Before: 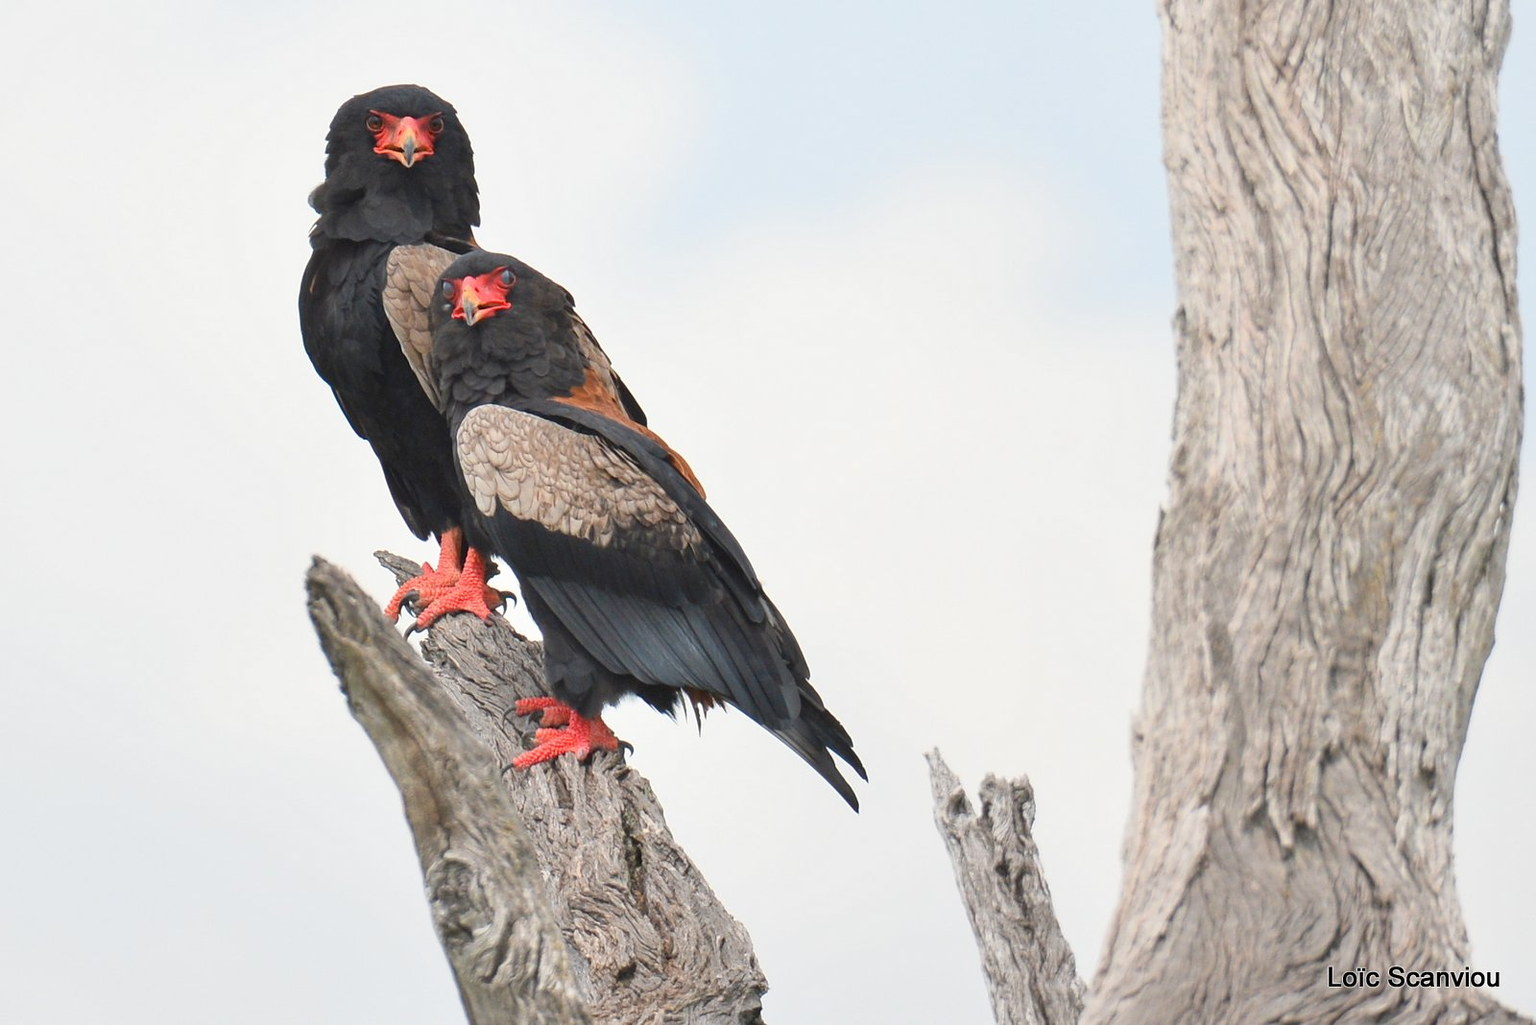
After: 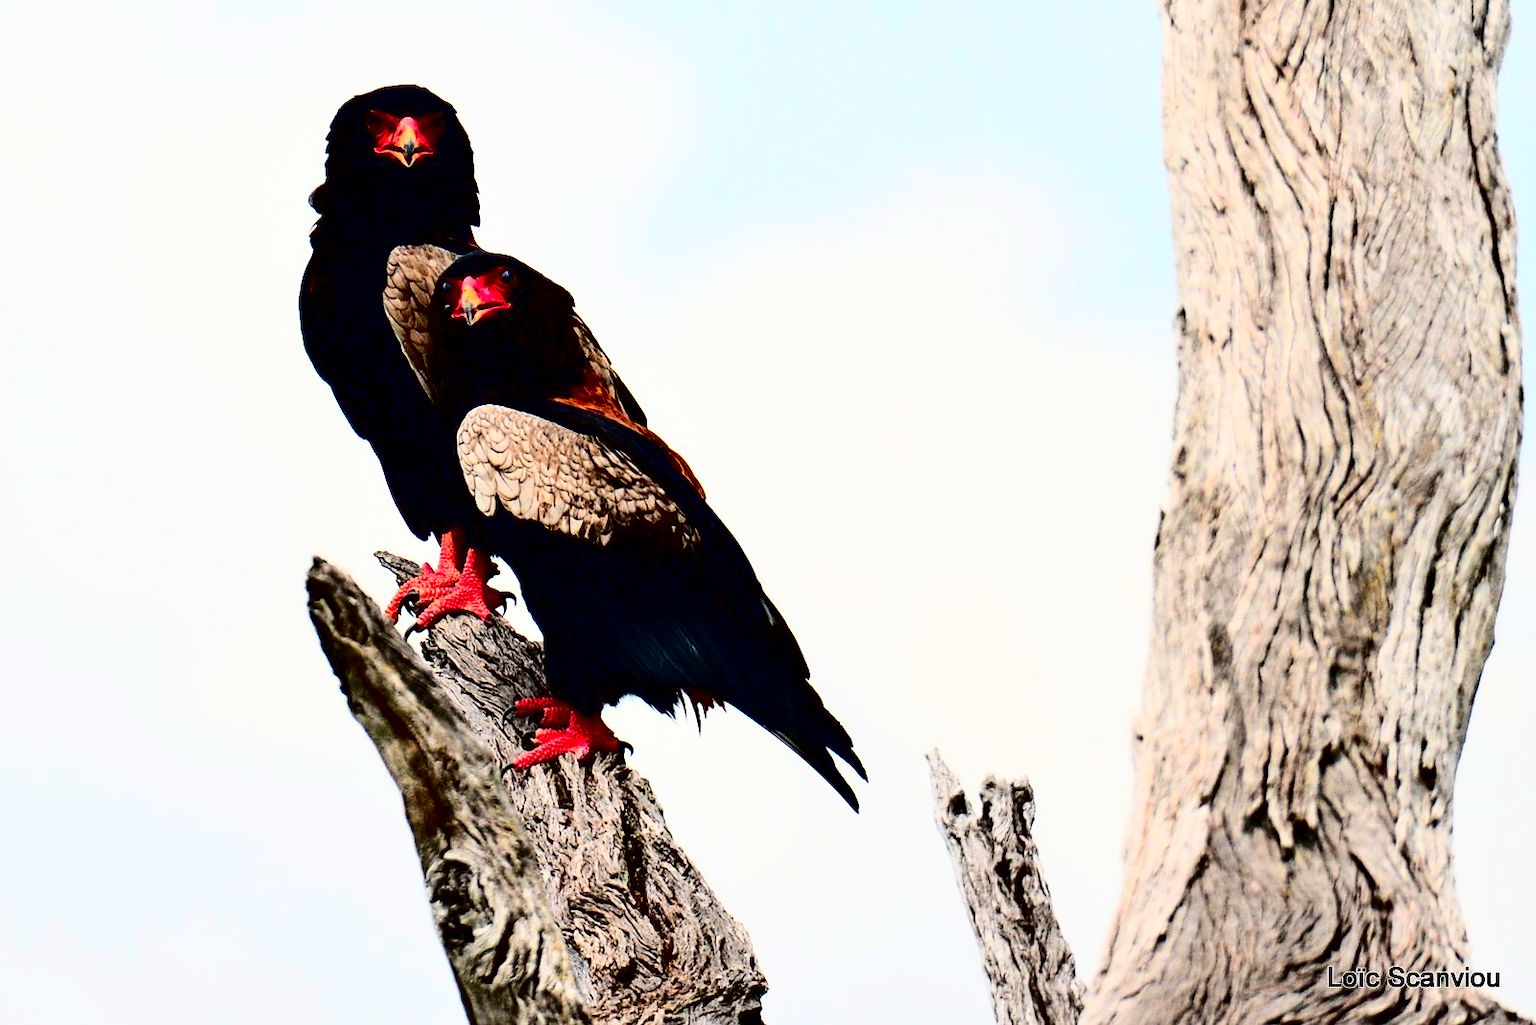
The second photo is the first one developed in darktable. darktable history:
contrast brightness saturation: contrast 0.779, brightness -0.989, saturation 0.991
